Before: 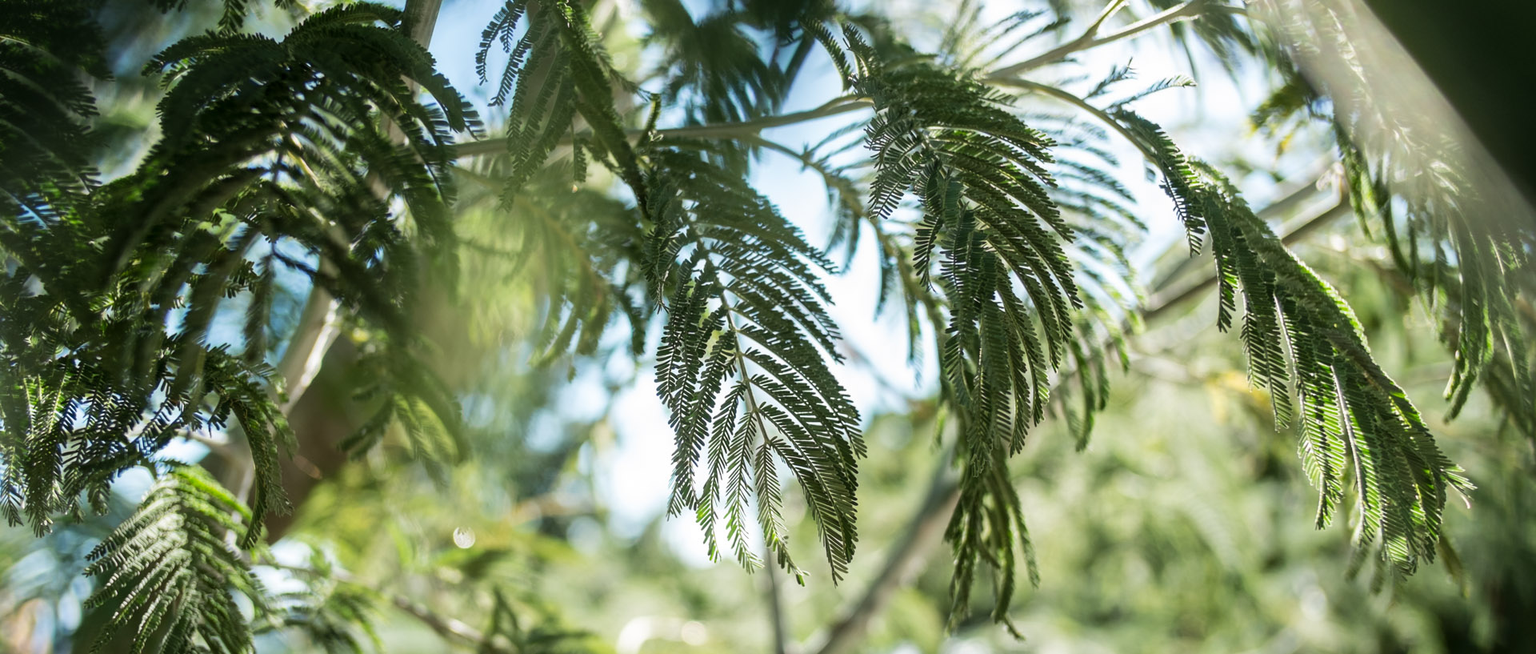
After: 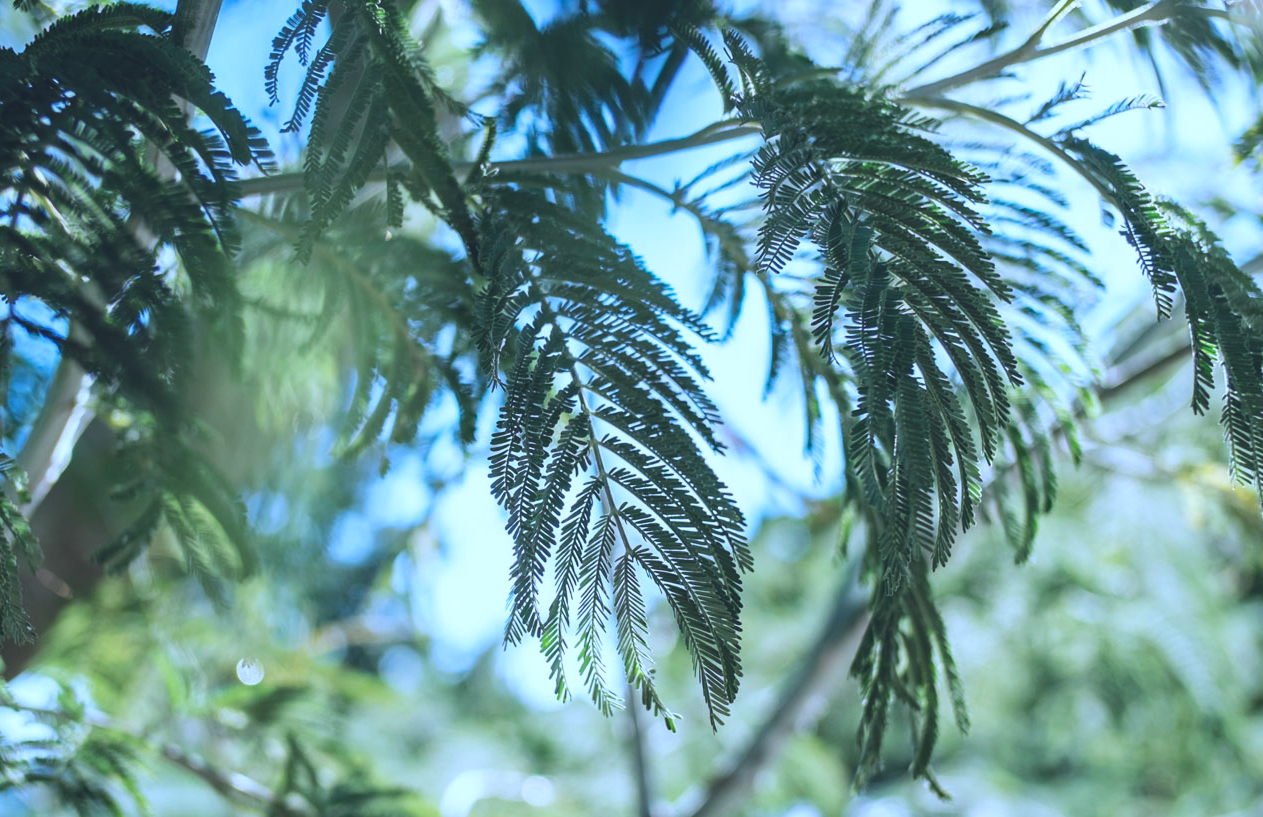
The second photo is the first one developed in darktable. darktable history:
color calibration: illuminant as shot in camera, adaptation linear Bradford (ICC v4), x 0.408, y 0.406, temperature 3572.41 K
exposure: black level correction -0.015, compensate highlight preservation false
crop: left 17.2%, right 16.992%
haze removal: compatibility mode true, adaptive false
